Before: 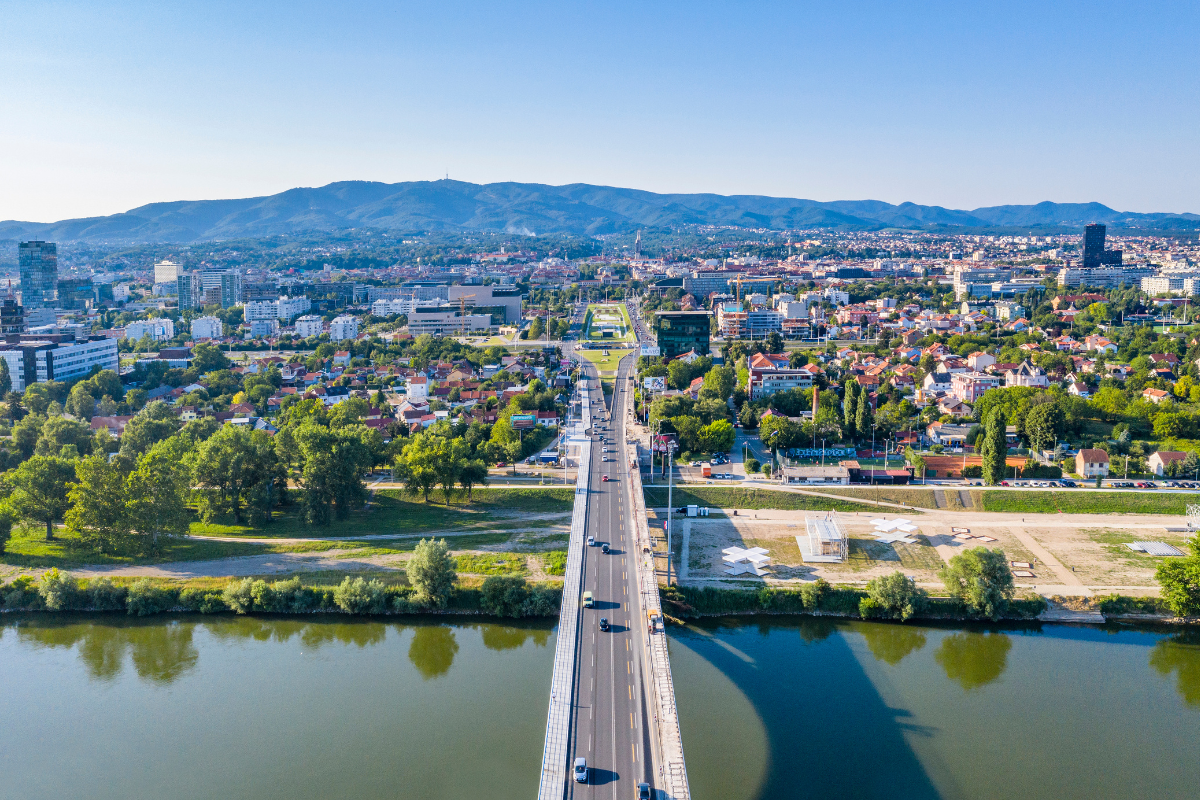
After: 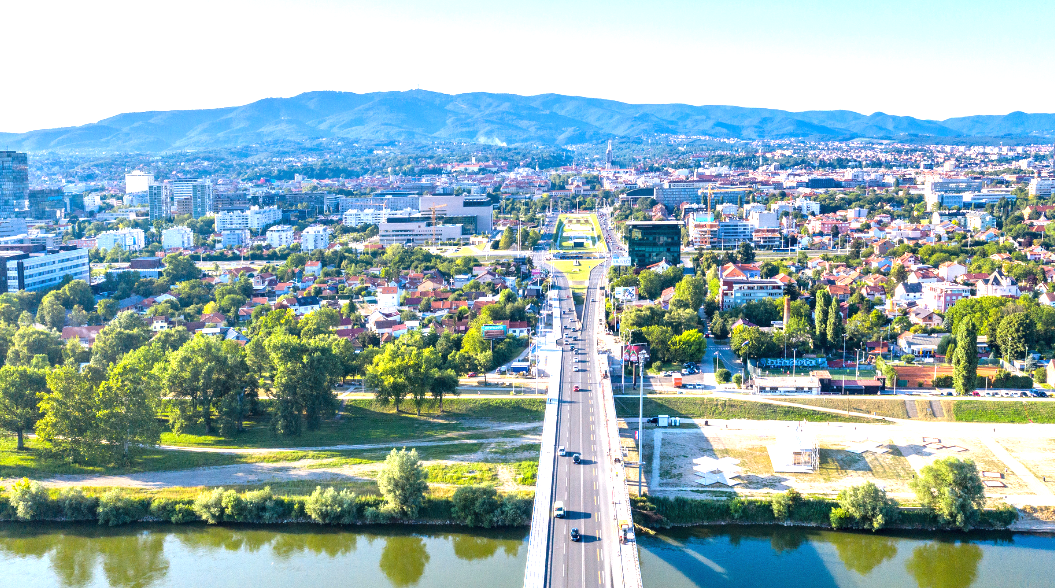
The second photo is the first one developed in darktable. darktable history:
crop and rotate: left 2.425%, top 11.305%, right 9.6%, bottom 15.08%
exposure: black level correction 0, exposure 1 EV, compensate exposure bias true, compensate highlight preservation false
